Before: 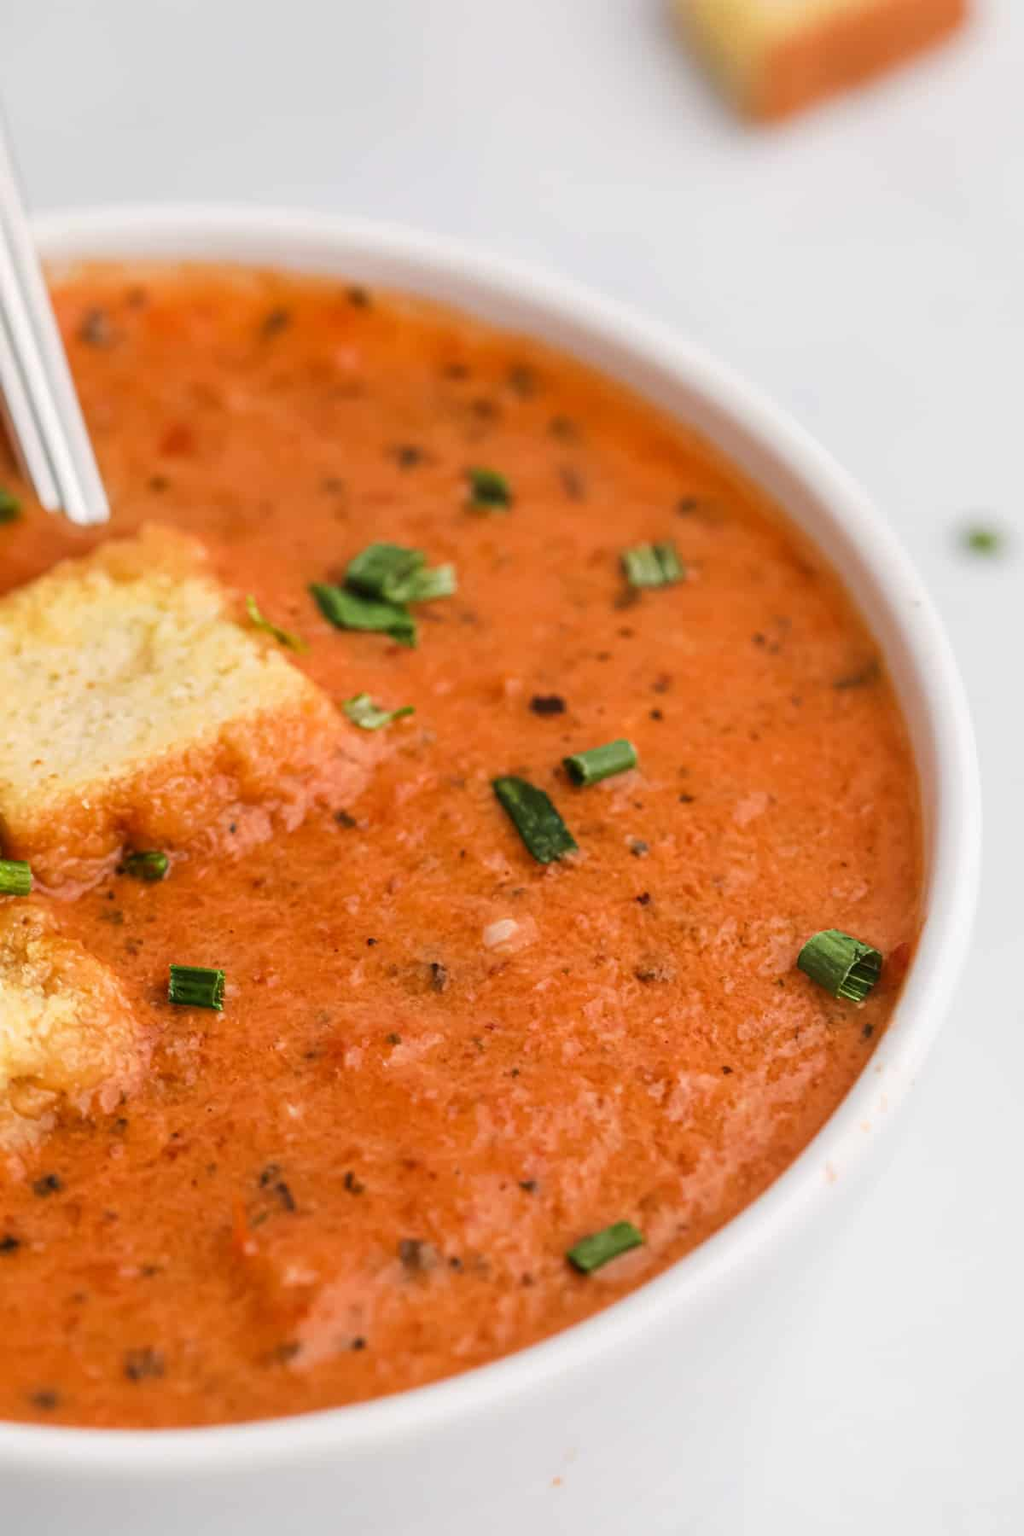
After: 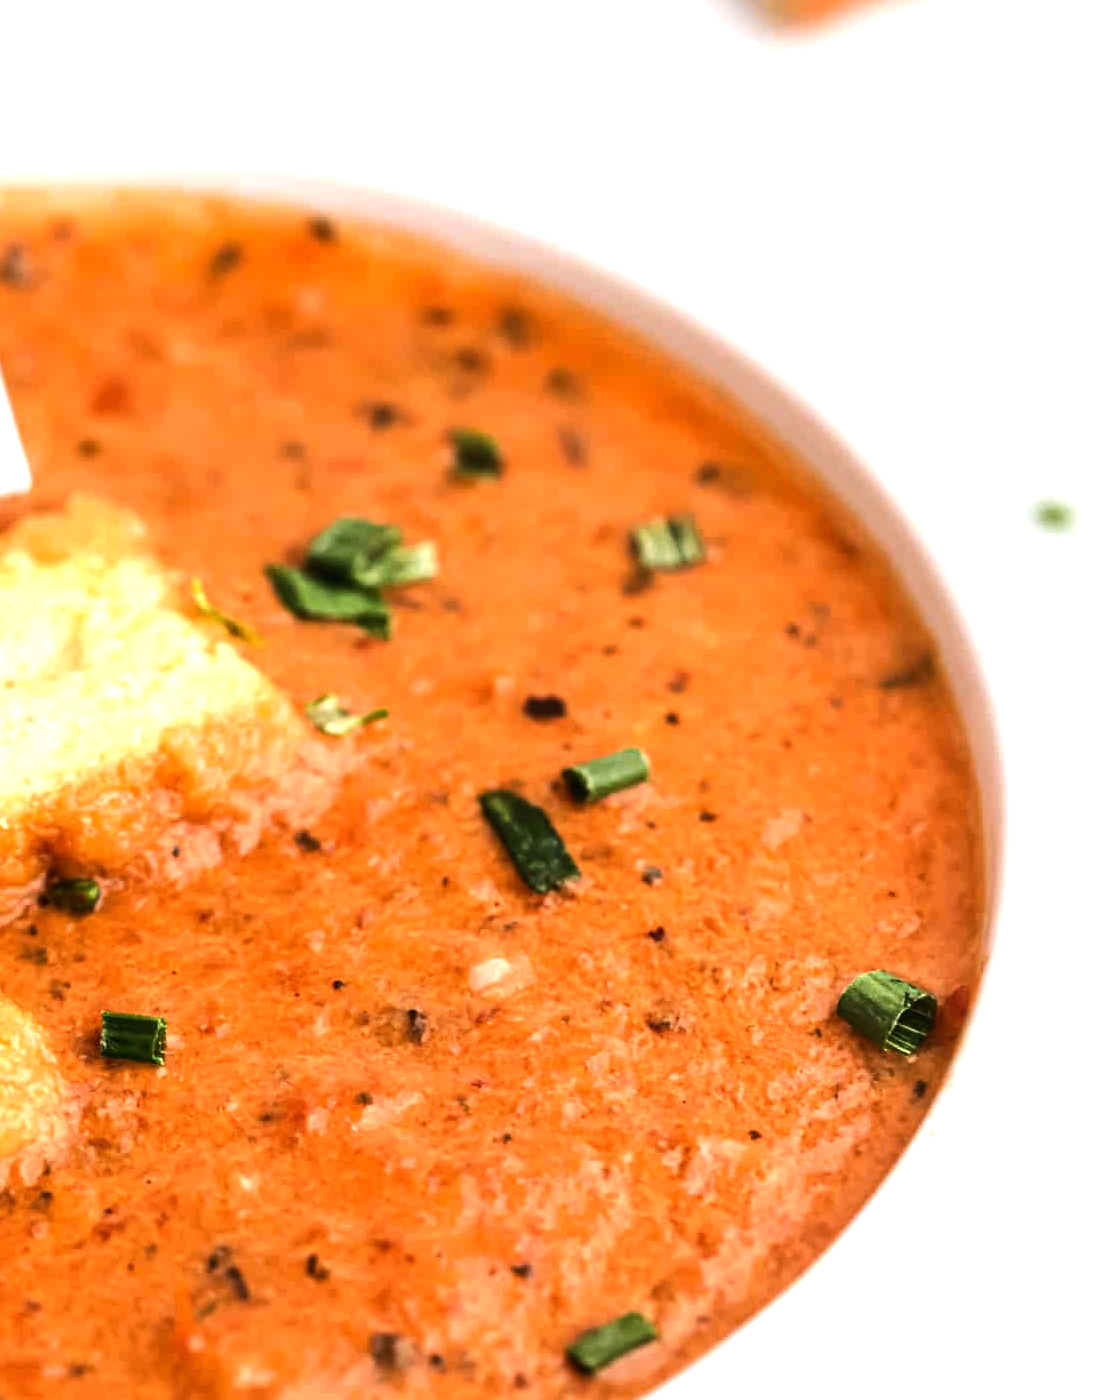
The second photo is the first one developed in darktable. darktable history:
crop: left 8.155%, top 6.611%, bottom 15.385%
tone equalizer: -8 EV -1.08 EV, -7 EV -1.01 EV, -6 EV -0.867 EV, -5 EV -0.578 EV, -3 EV 0.578 EV, -2 EV 0.867 EV, -1 EV 1.01 EV, +0 EV 1.08 EV, edges refinement/feathering 500, mask exposure compensation -1.57 EV, preserve details no
